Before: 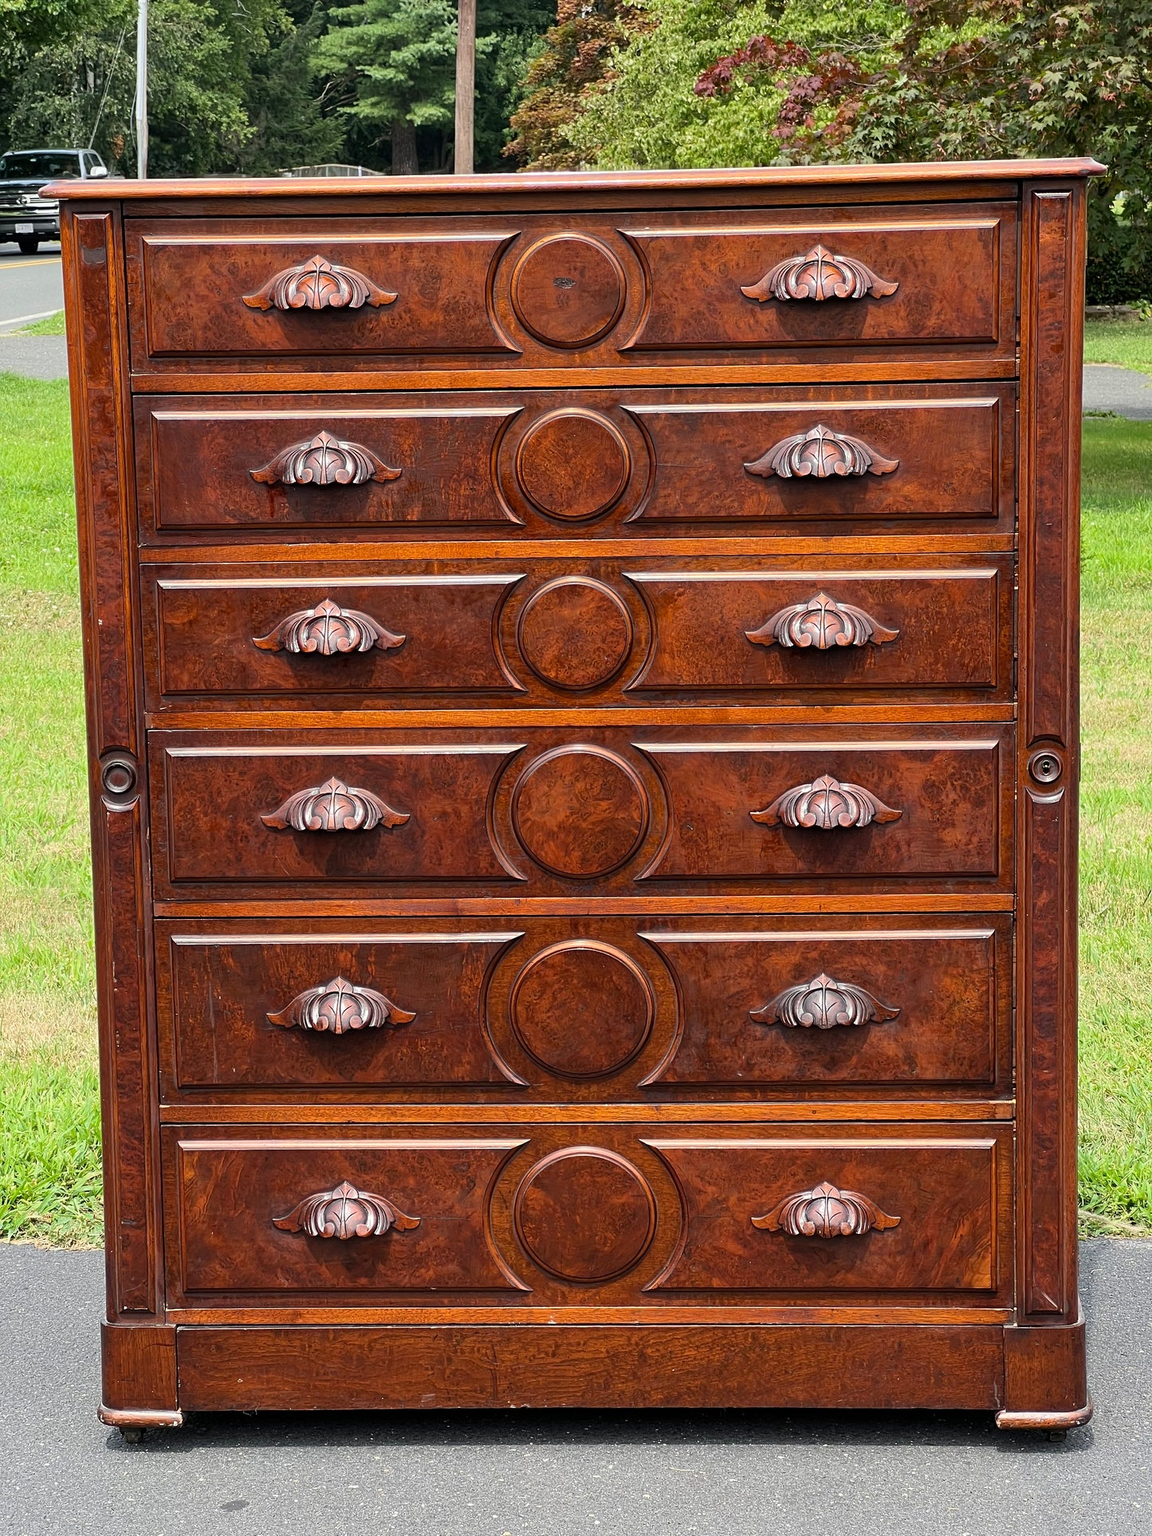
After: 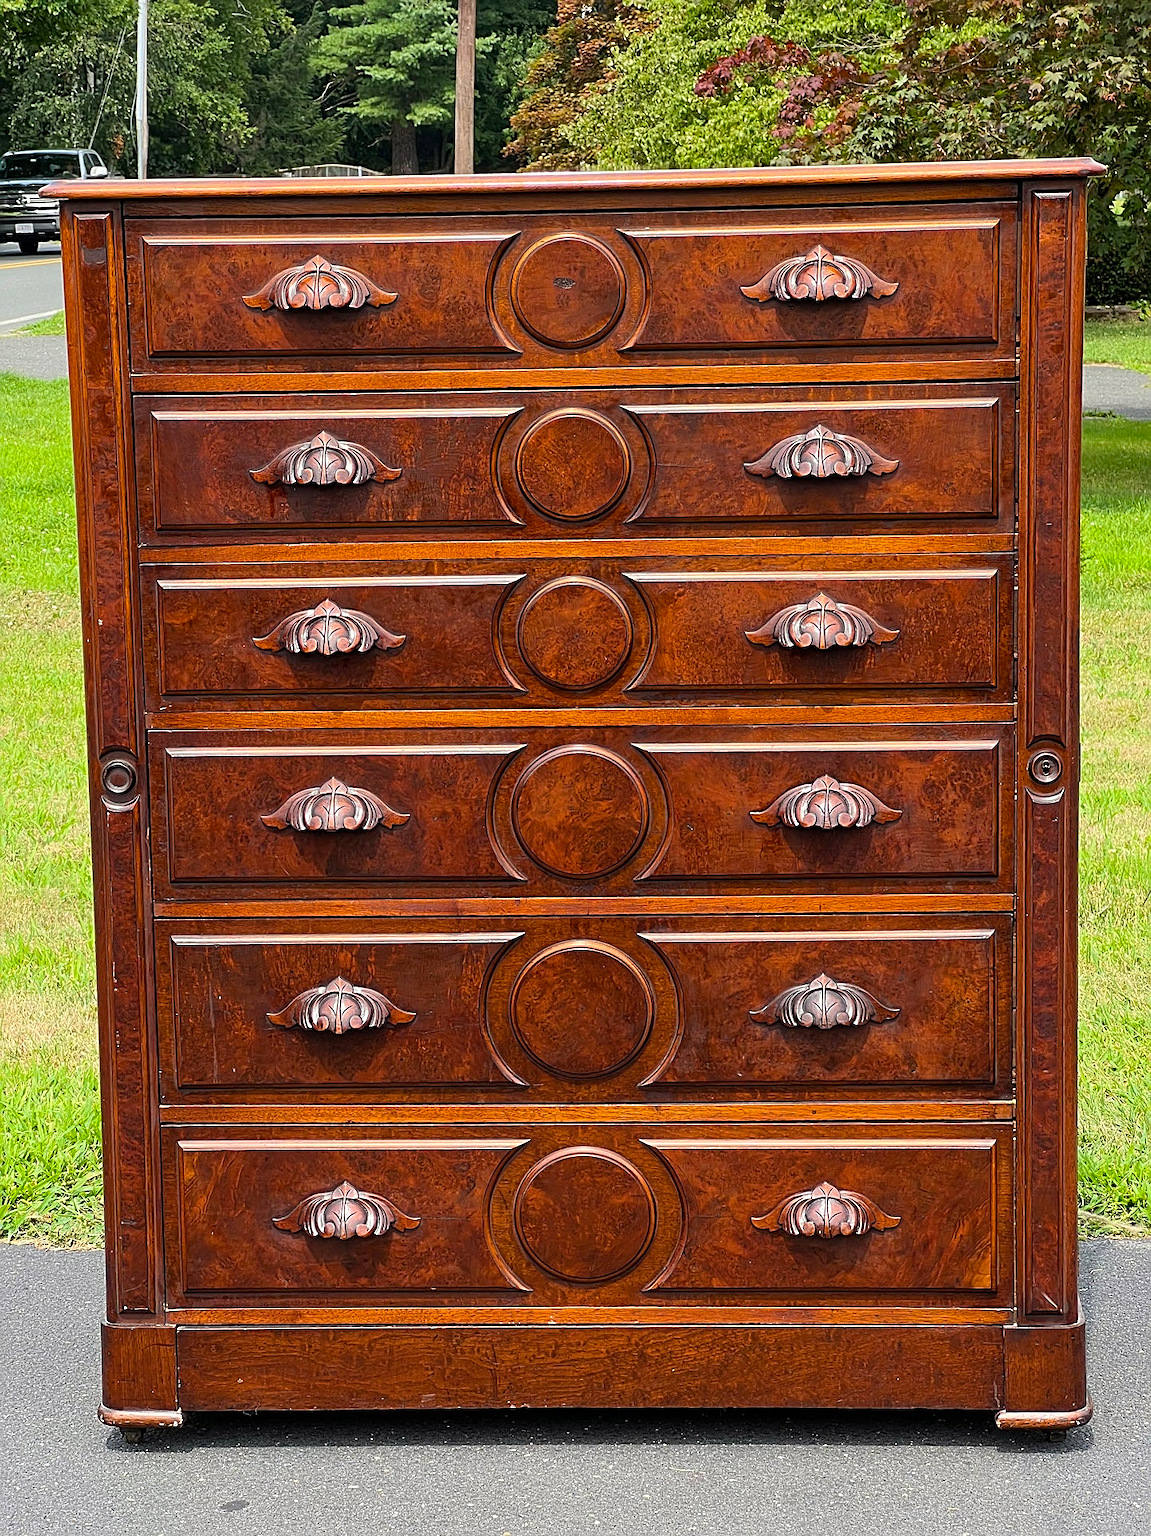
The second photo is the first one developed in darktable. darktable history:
color balance rgb: power › chroma 0.232%, power › hue 62.94°, linear chroma grading › global chroma 14.474%, perceptual saturation grading › global saturation 0.408%, global vibrance 12.514%
sharpen: on, module defaults
